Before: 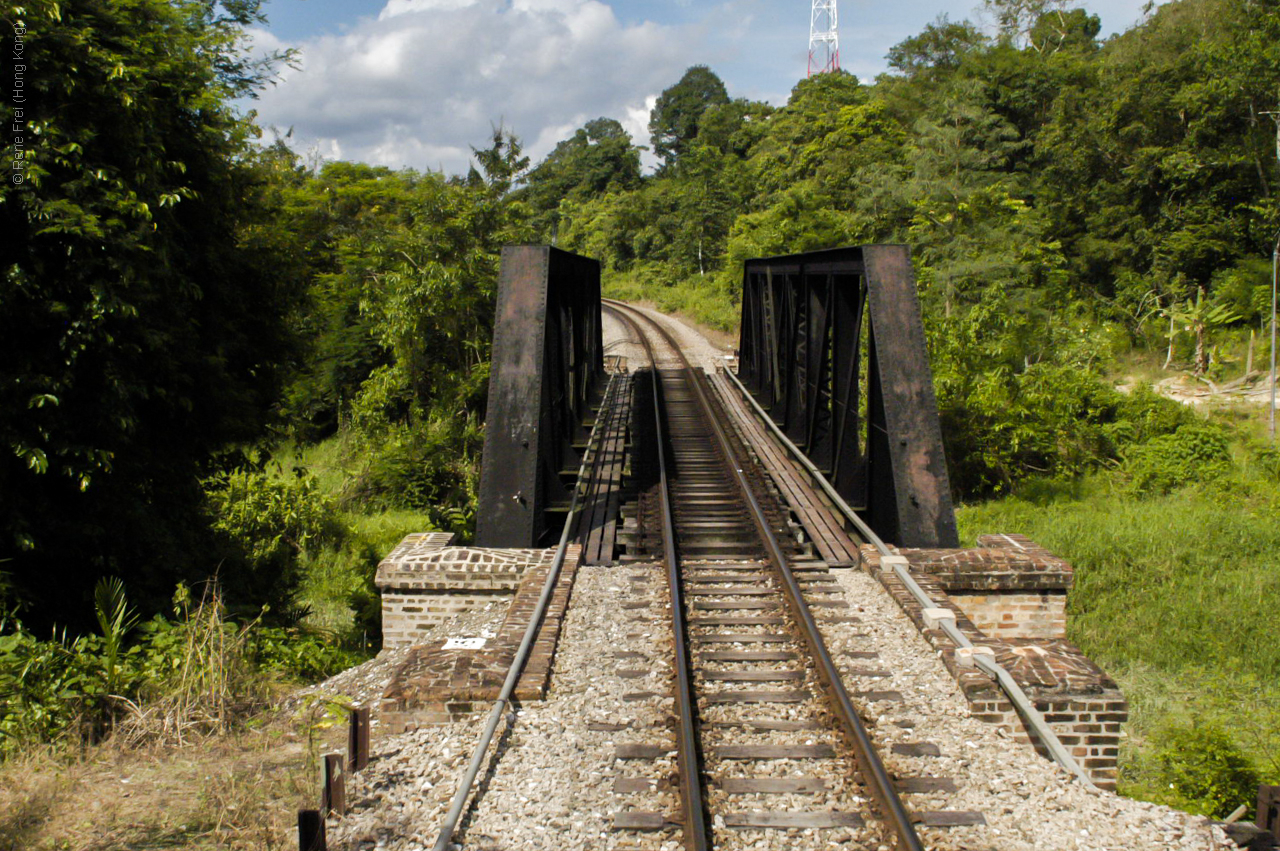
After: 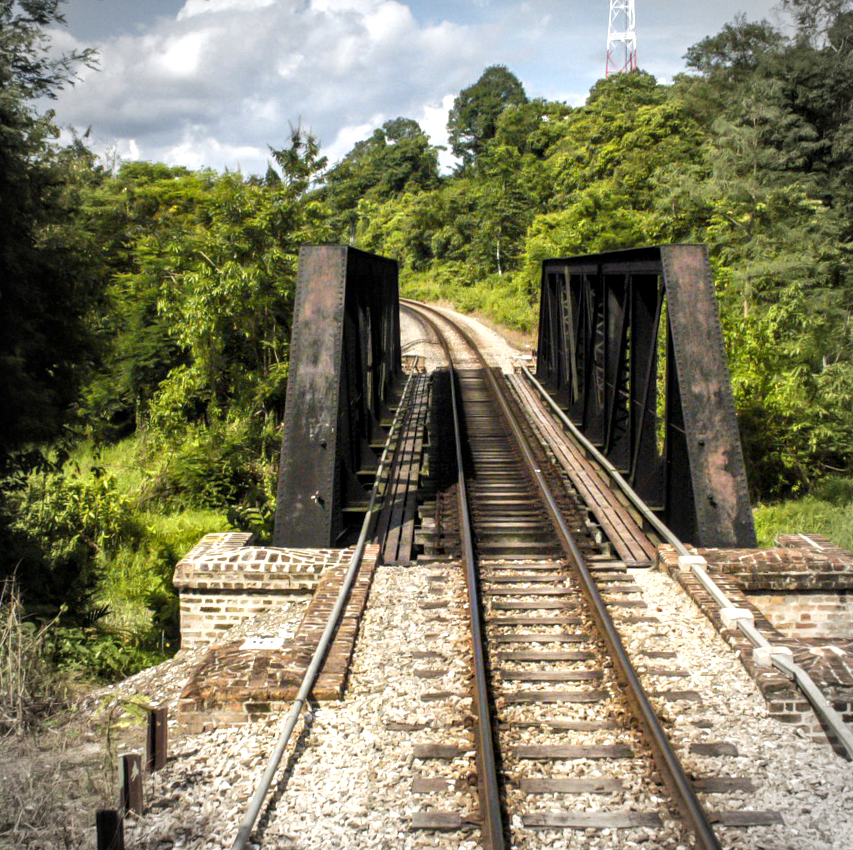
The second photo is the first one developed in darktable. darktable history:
local contrast: detail 130%
crop and rotate: left 15.831%, right 17.453%
exposure: black level correction 0, exposure 0.698 EV, compensate highlight preservation false
vignetting: saturation -0.645
